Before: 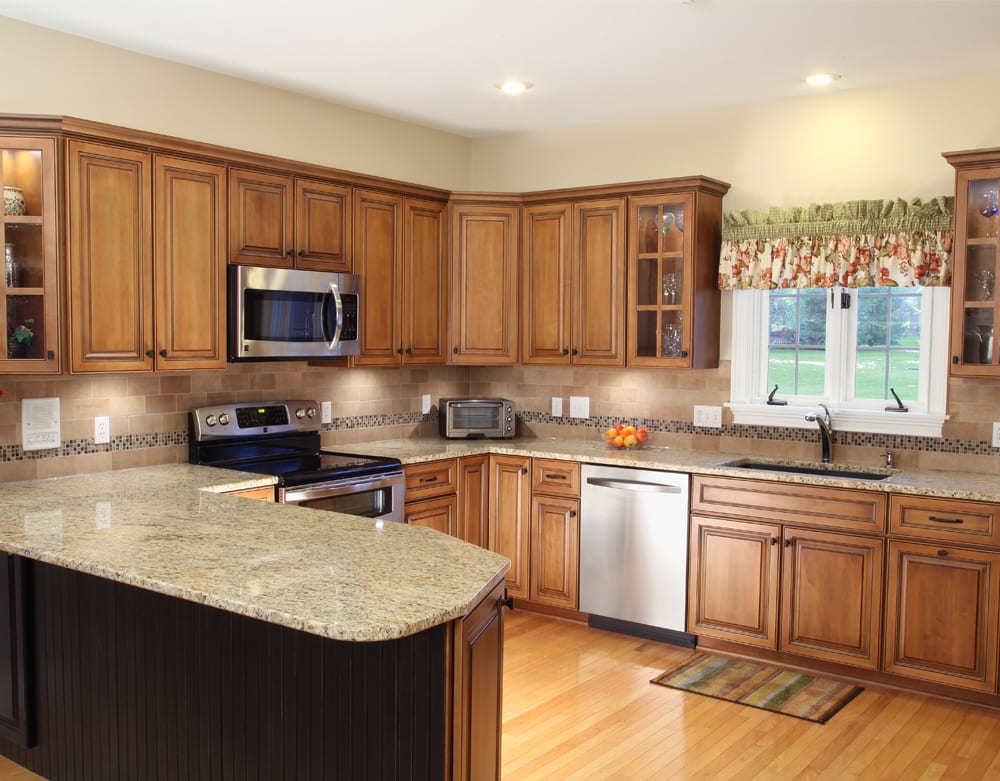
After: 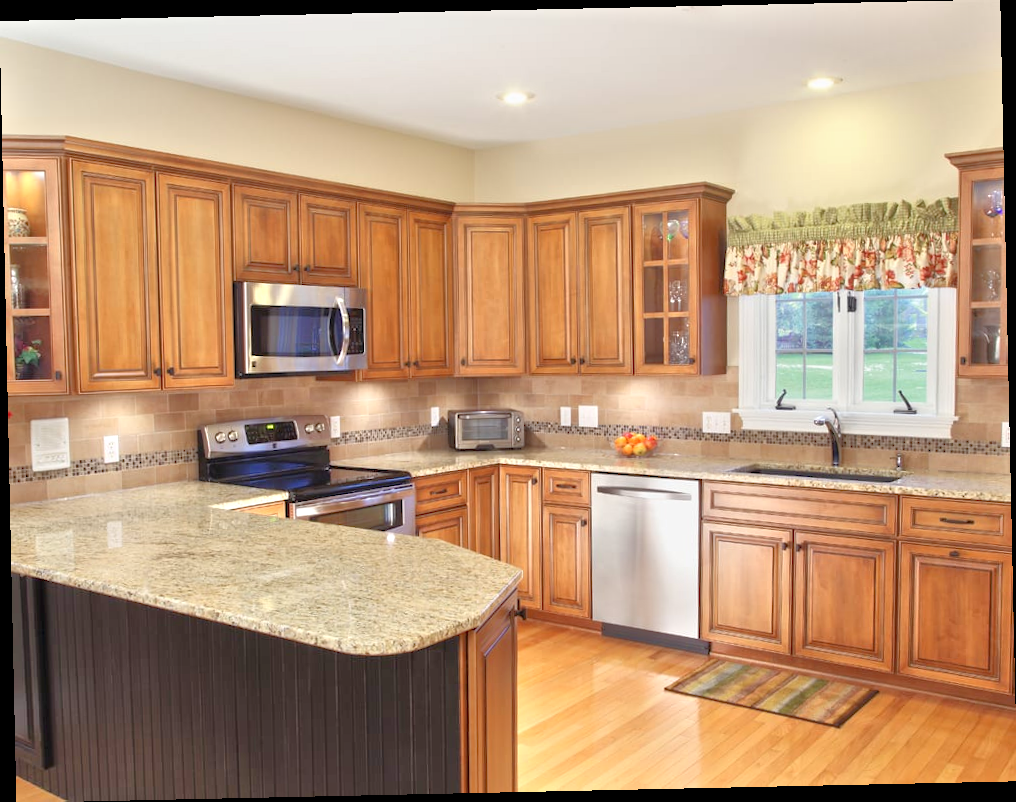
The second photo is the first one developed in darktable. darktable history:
rotate and perspective: rotation -1.24°, automatic cropping off
tone equalizer: -8 EV 2 EV, -7 EV 2 EV, -6 EV 2 EV, -5 EV 2 EV, -4 EV 2 EV, -3 EV 1.5 EV, -2 EV 1 EV, -1 EV 0.5 EV
